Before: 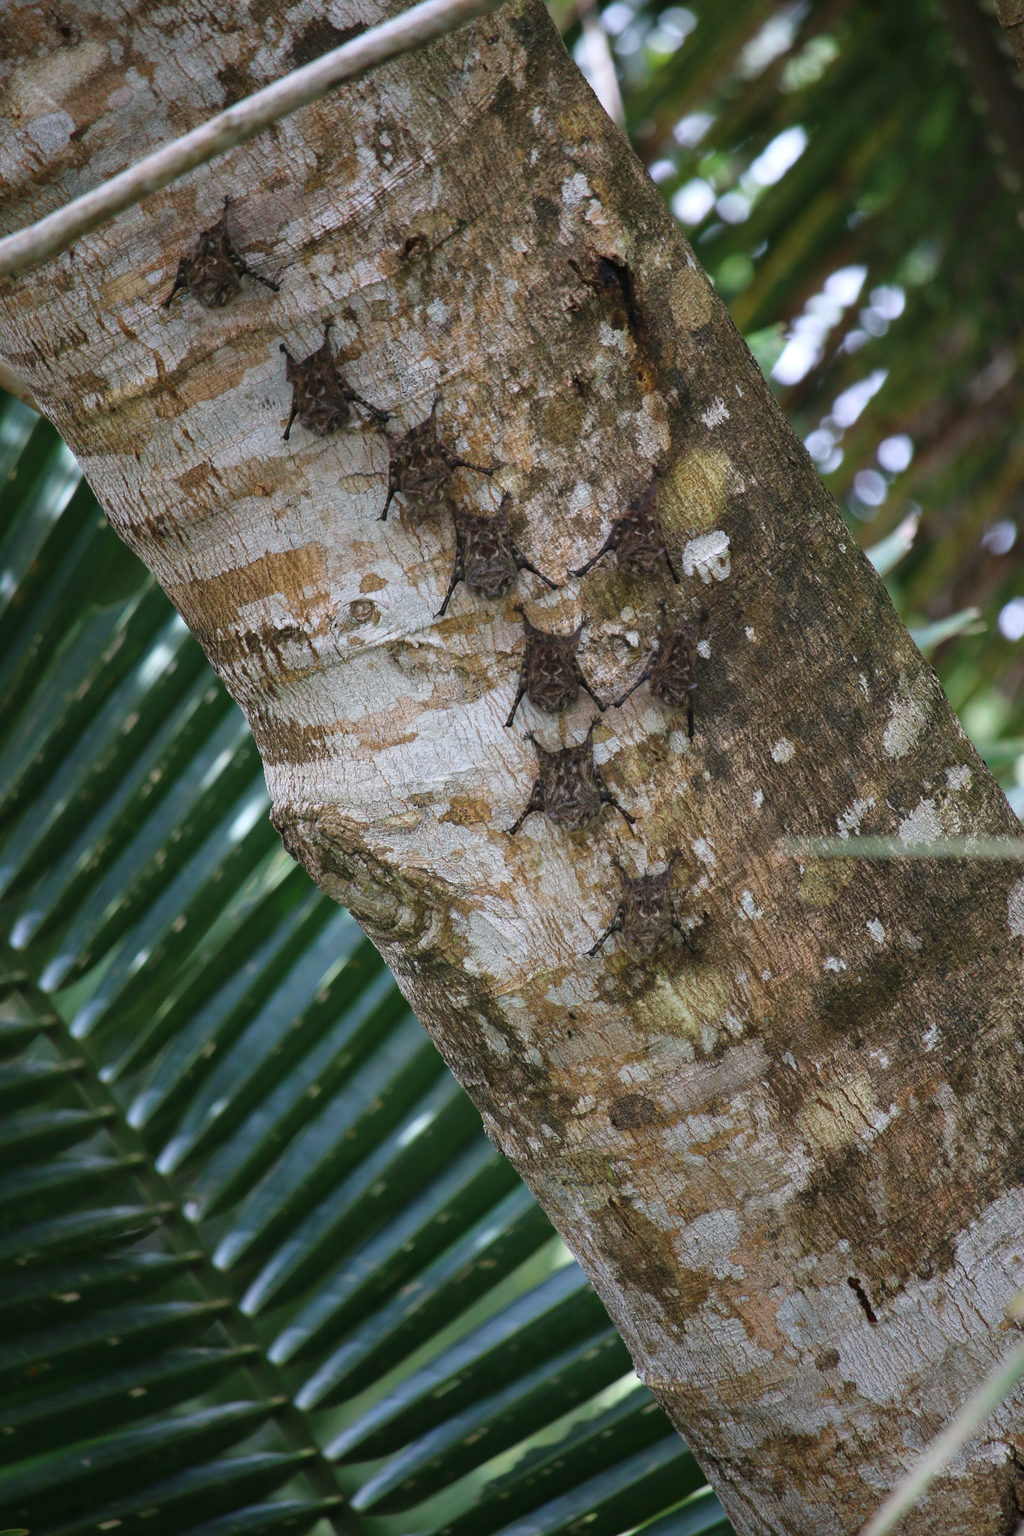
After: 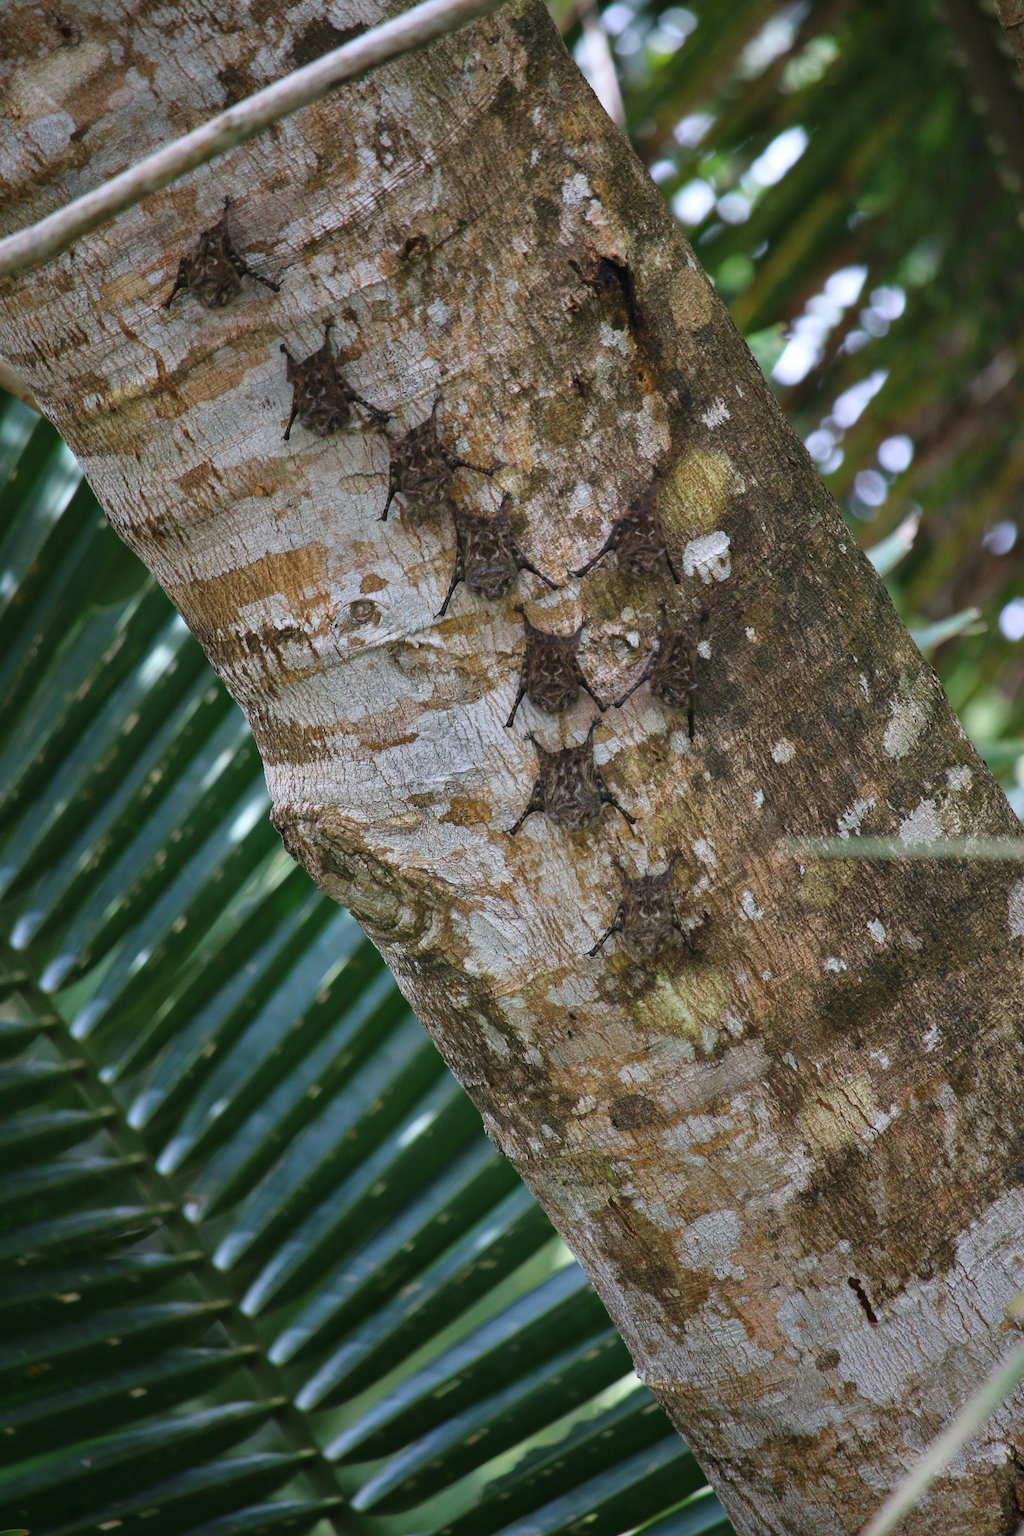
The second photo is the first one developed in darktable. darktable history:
color contrast: green-magenta contrast 1.1, blue-yellow contrast 1.1, unbound 0
shadows and highlights: shadows 19.13, highlights -83.41, soften with gaussian
